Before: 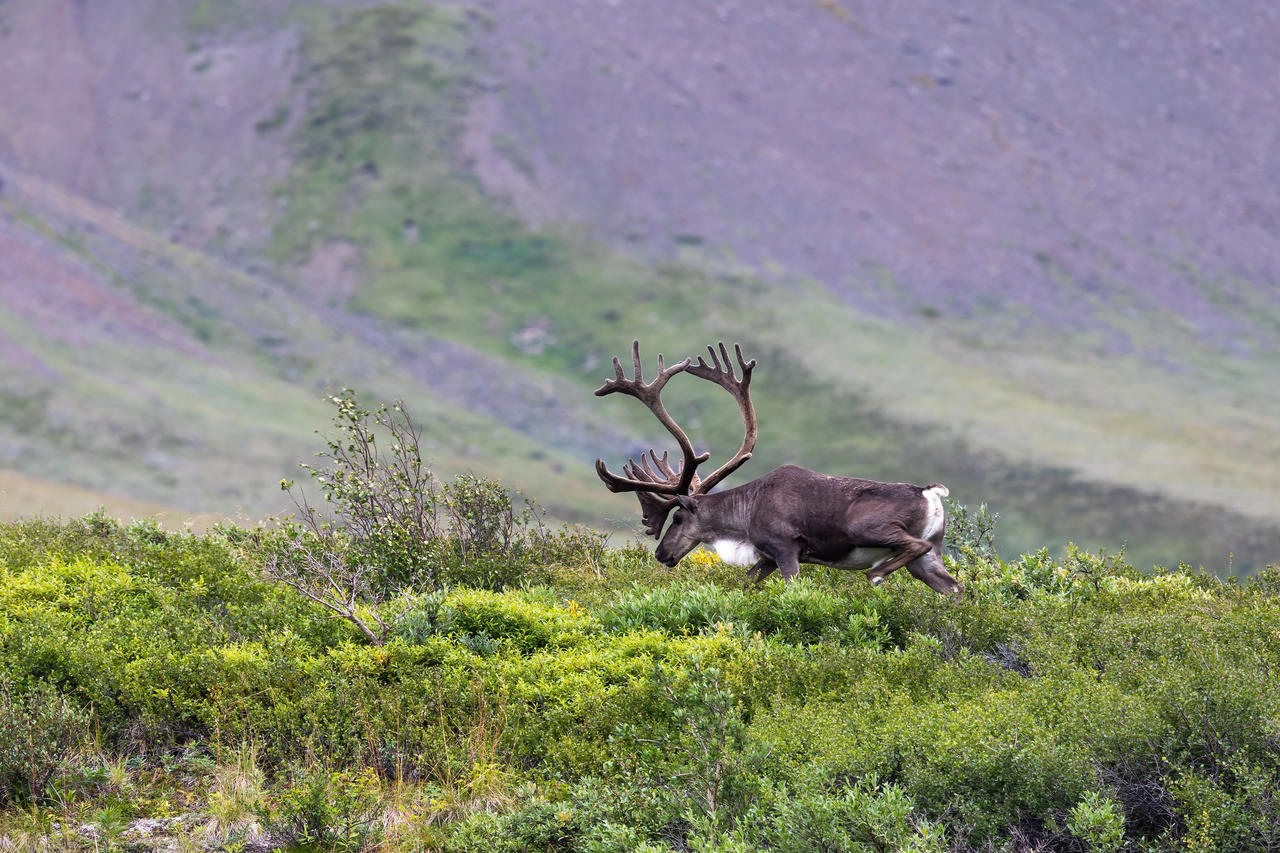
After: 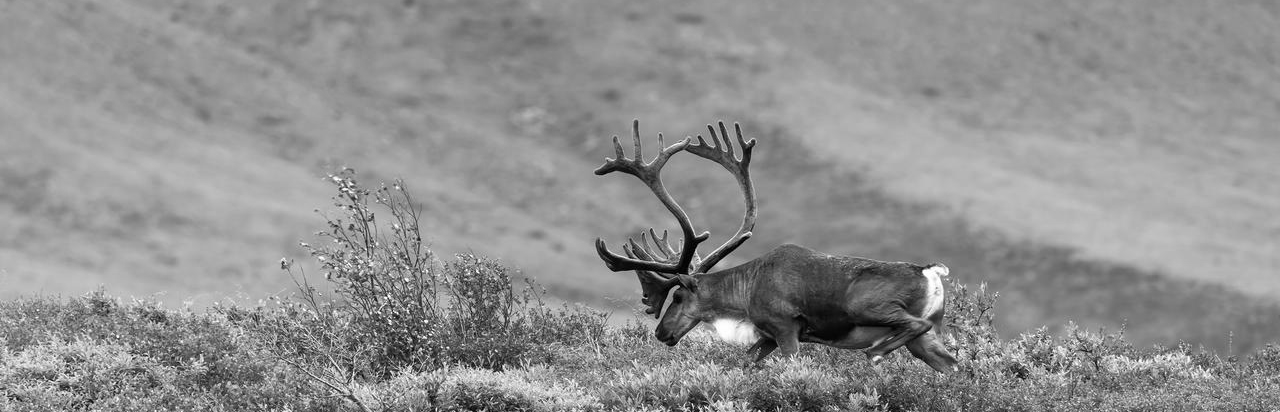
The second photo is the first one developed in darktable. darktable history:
crop and rotate: top 26.056%, bottom 25.543%
monochrome: on, module defaults
